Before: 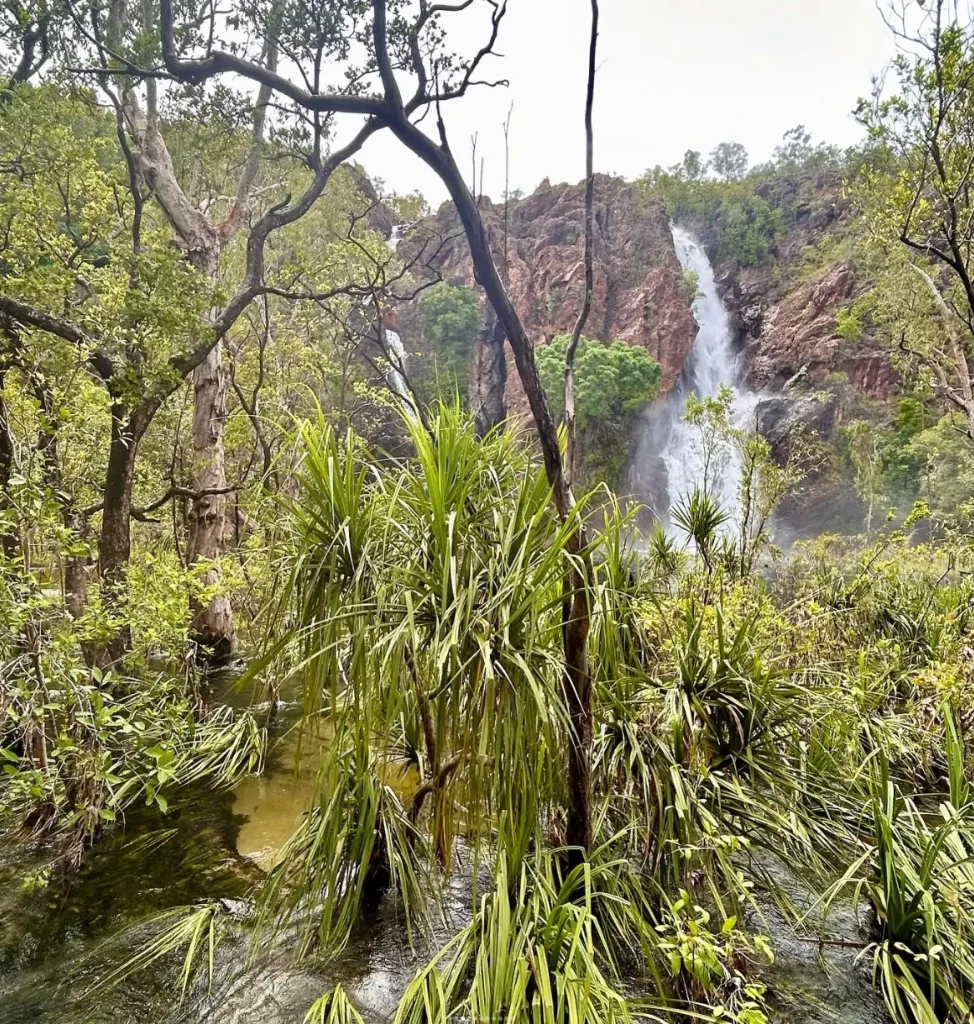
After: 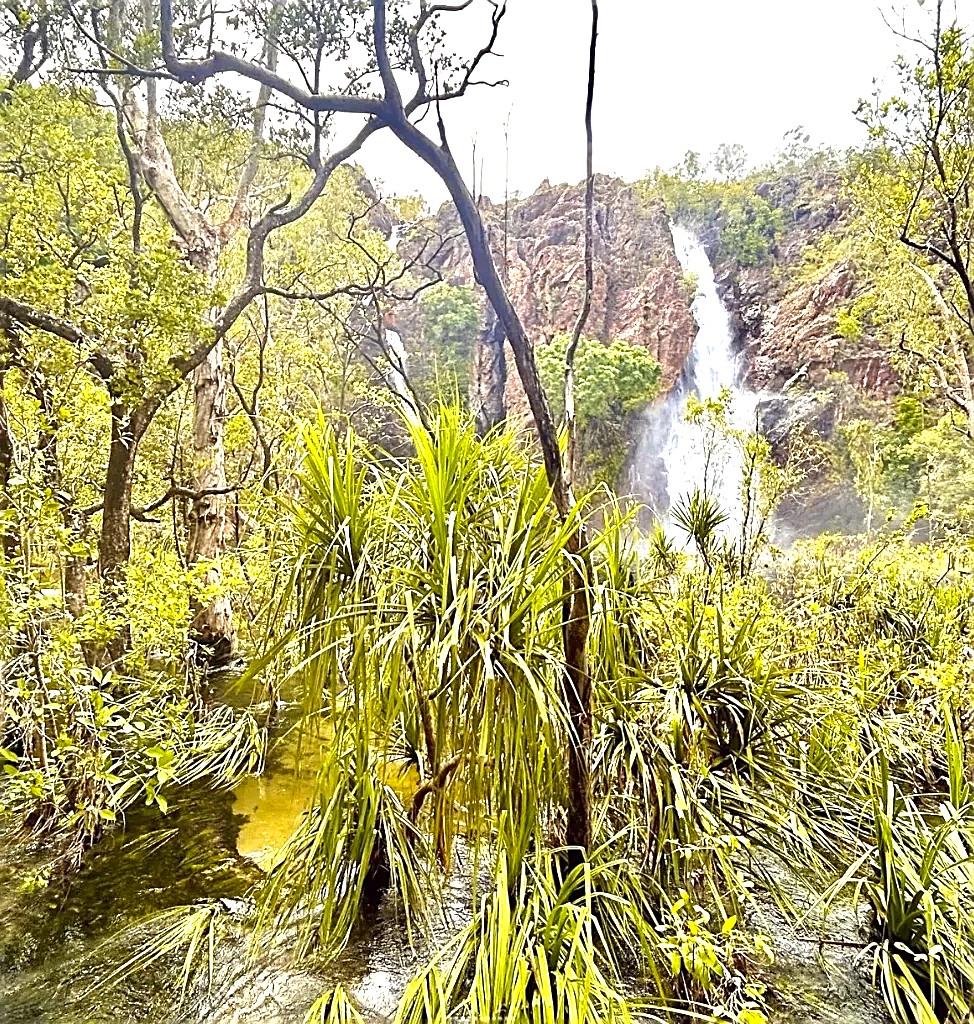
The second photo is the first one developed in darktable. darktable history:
exposure: black level correction 0, exposure 1.1 EV, compensate exposure bias true, compensate highlight preservation false
color contrast: green-magenta contrast 0.85, blue-yellow contrast 1.25, unbound 0
sharpen: amount 0.901
color correction: highlights a* -0.95, highlights b* 4.5, shadows a* 3.55
